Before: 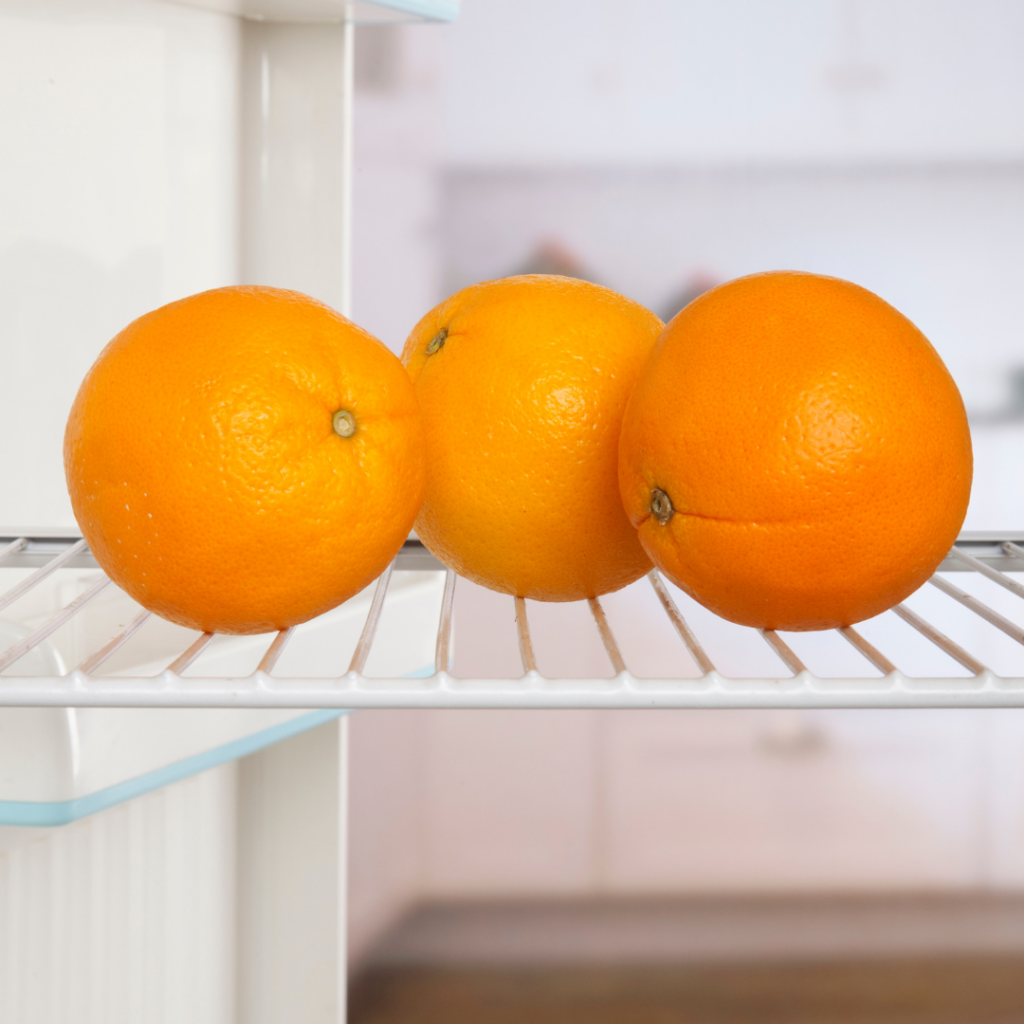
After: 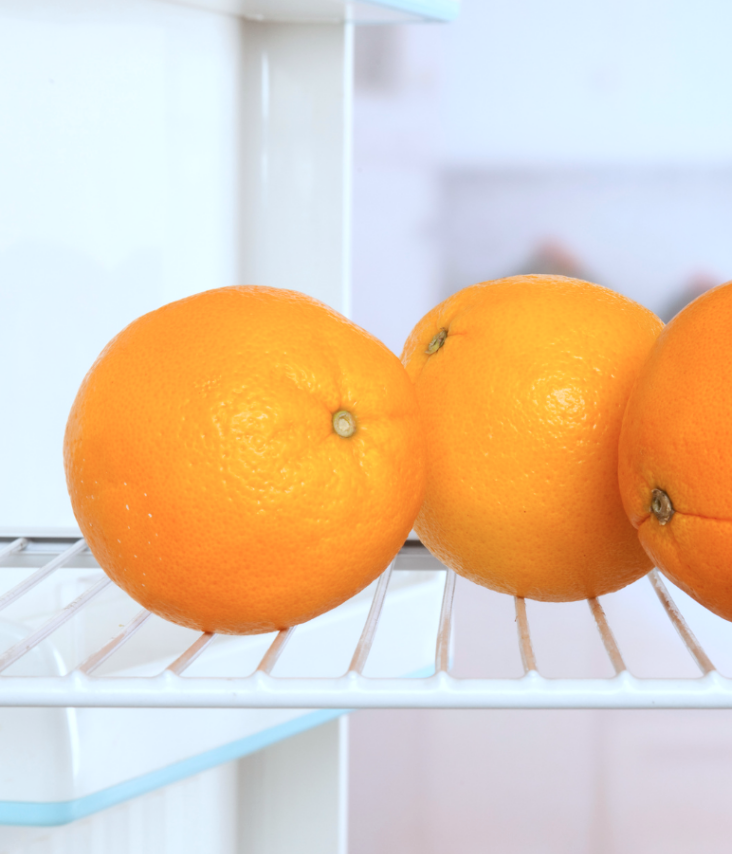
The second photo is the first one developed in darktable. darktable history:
contrast equalizer: octaves 7, y [[0.5, 0.488, 0.462, 0.461, 0.491, 0.5], [0.5 ×6], [0.5 ×6], [0 ×6], [0 ×6]], mix 0.139
color correction: highlights a* -3.78, highlights b* -10.73
shadows and highlights: shadows -11.47, white point adjustment 4.11, highlights 28.06
crop: right 28.495%, bottom 16.505%
